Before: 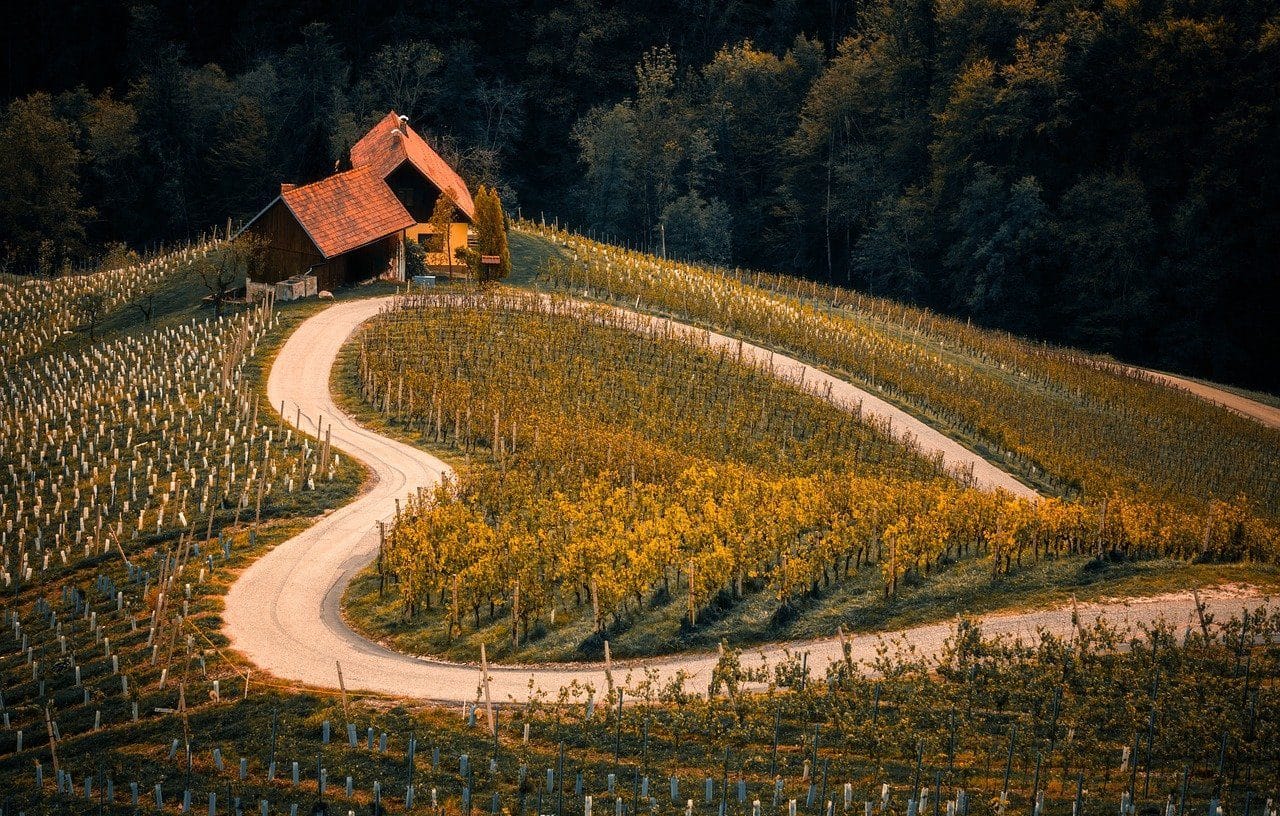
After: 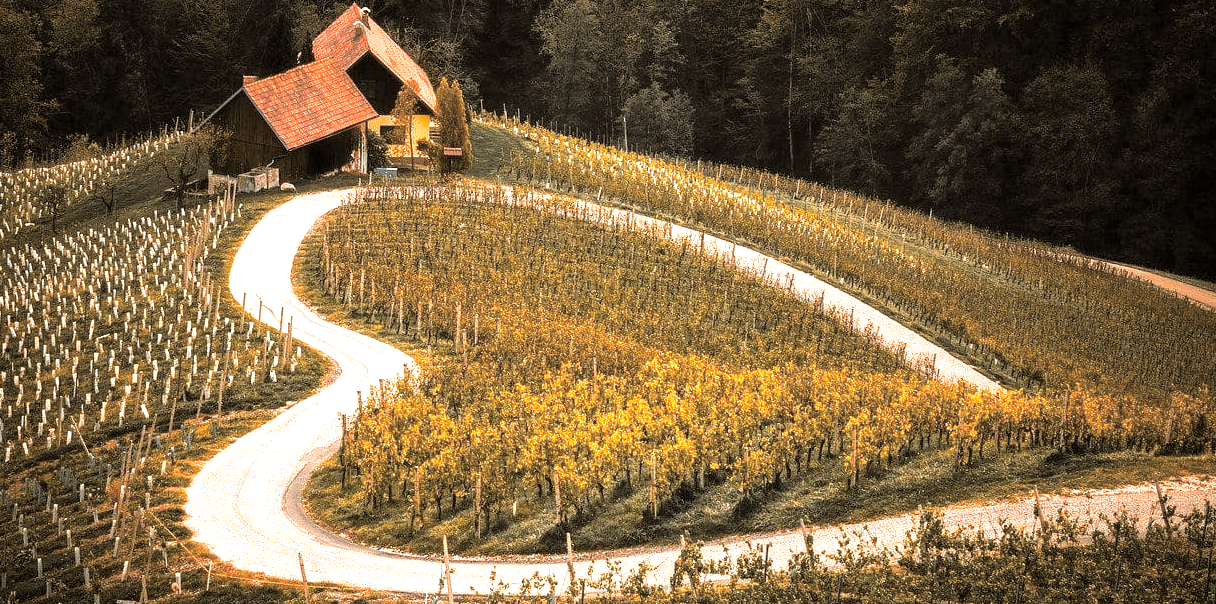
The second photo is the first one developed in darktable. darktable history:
exposure: exposure 1 EV, compensate highlight preservation false
crop and rotate: left 2.991%, top 13.302%, right 1.981%, bottom 12.636%
split-toning: shadows › hue 37.98°, highlights › hue 185.58°, balance -55.261
